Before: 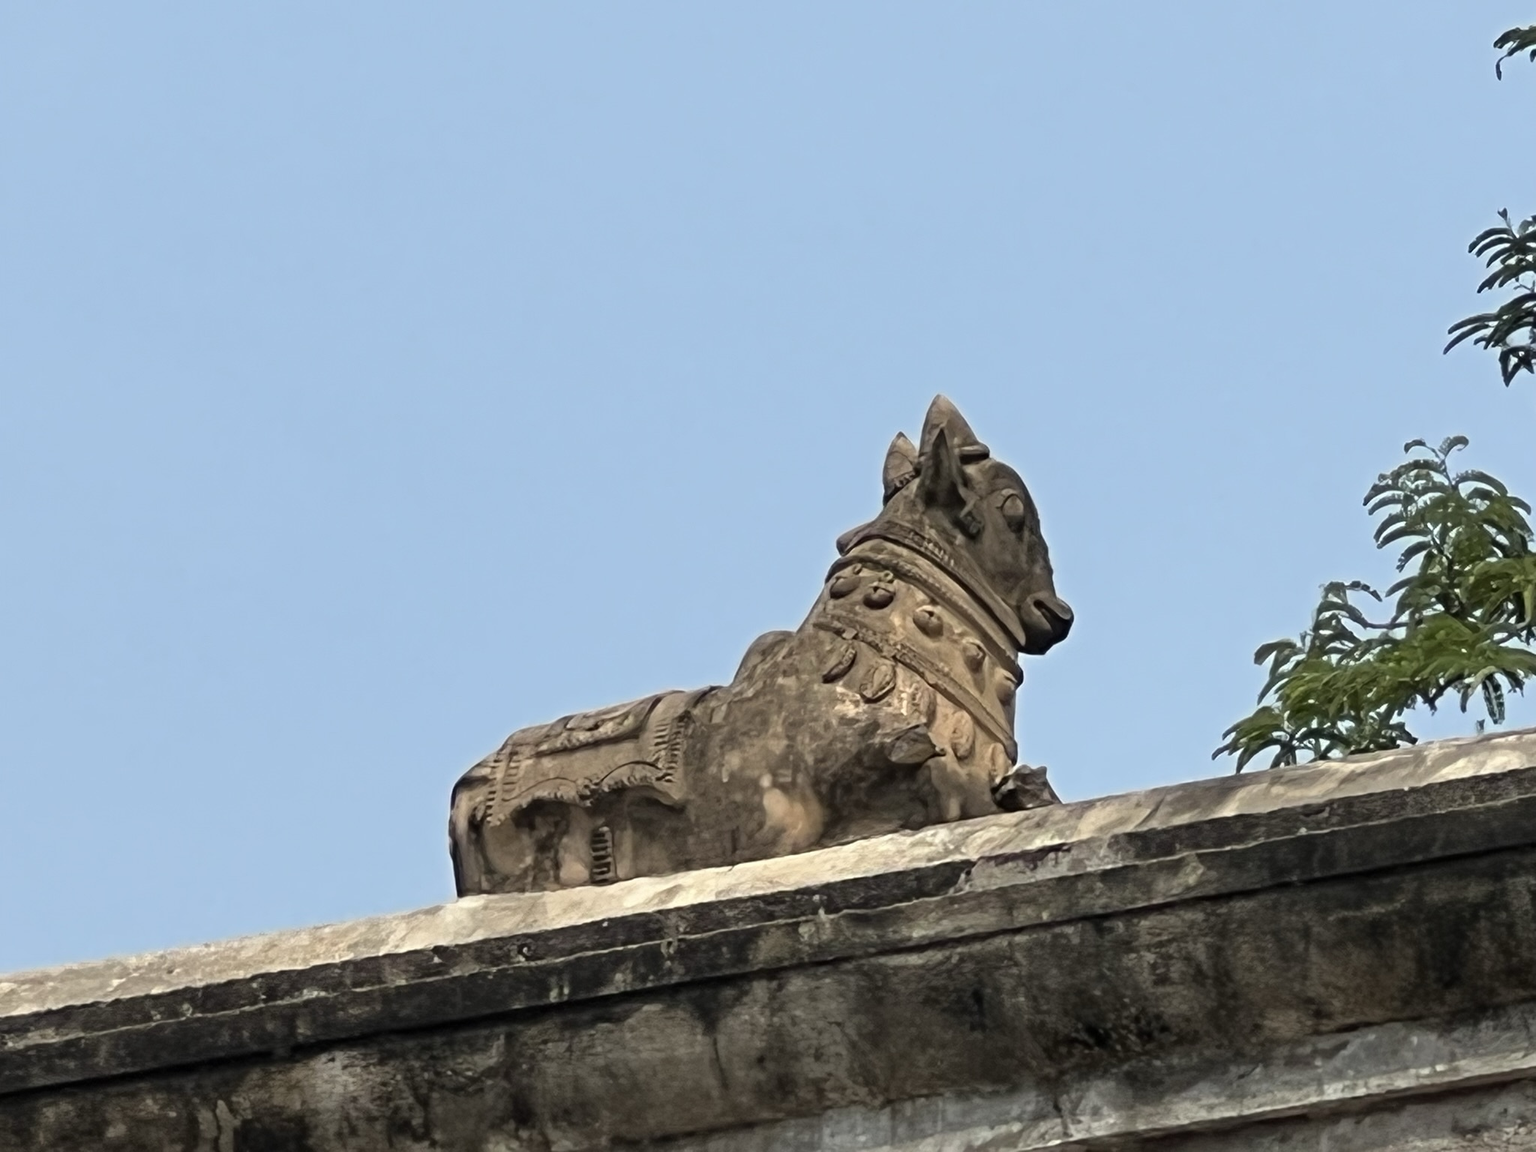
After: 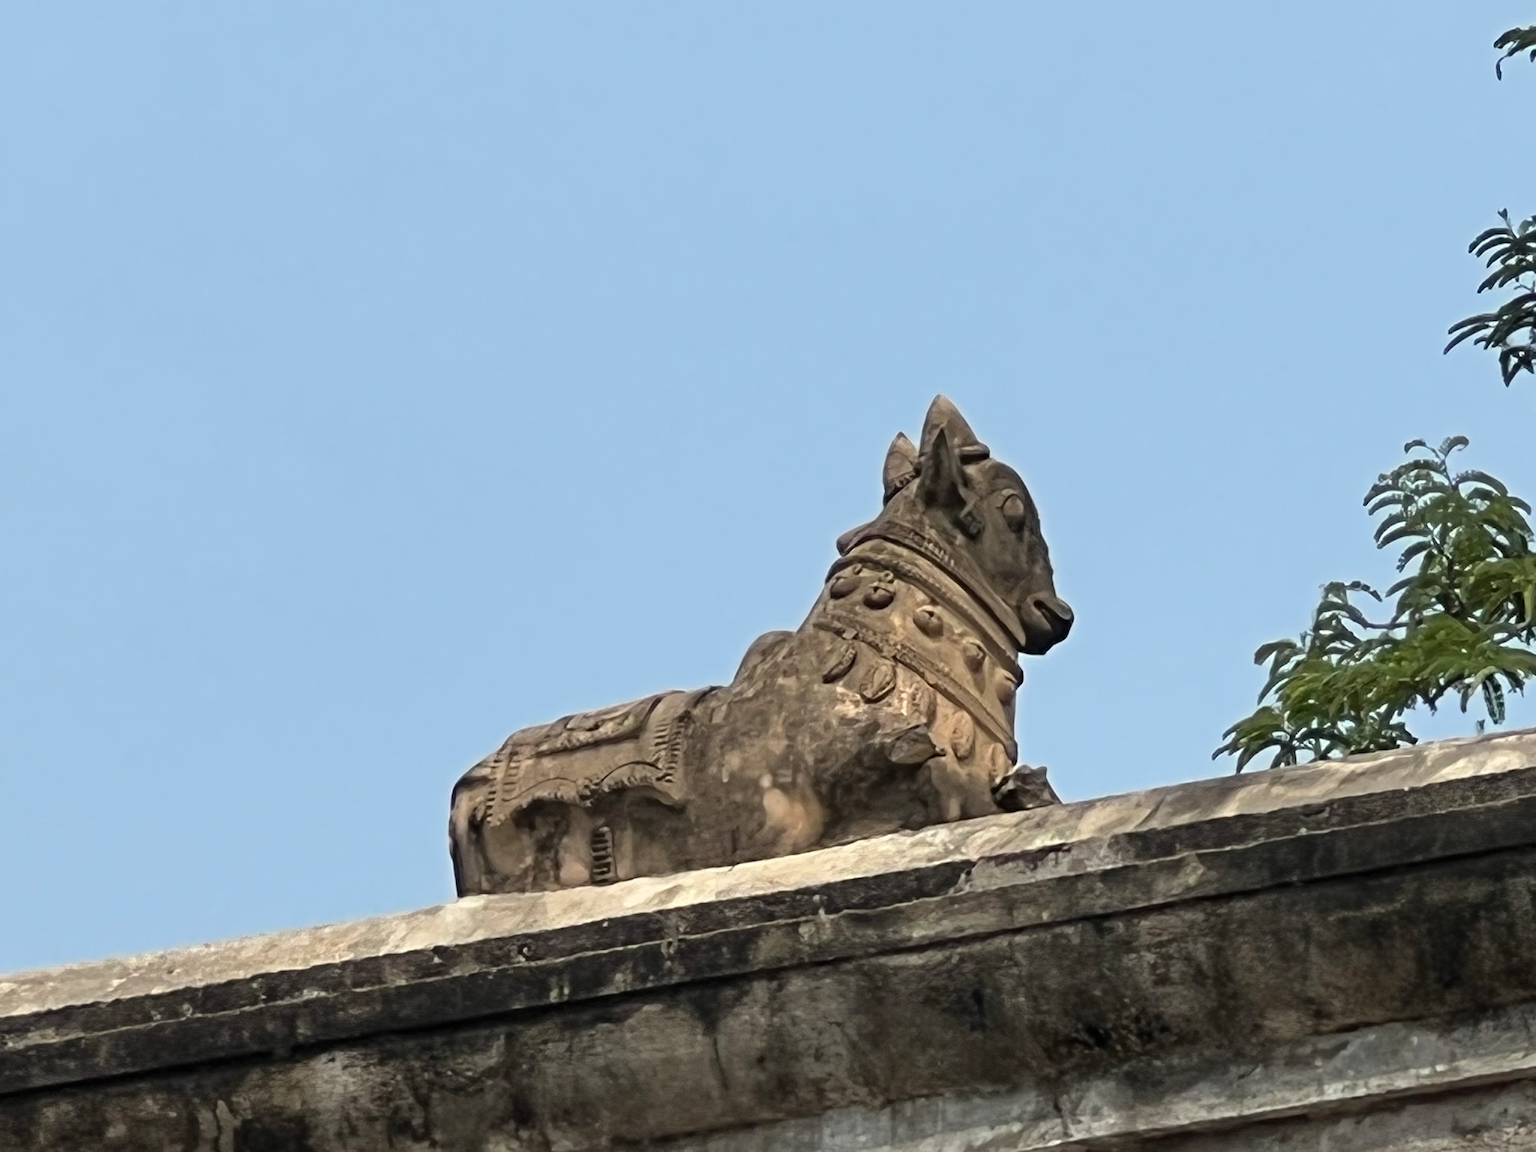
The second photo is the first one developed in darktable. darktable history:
contrast brightness saturation: saturation -0.029
